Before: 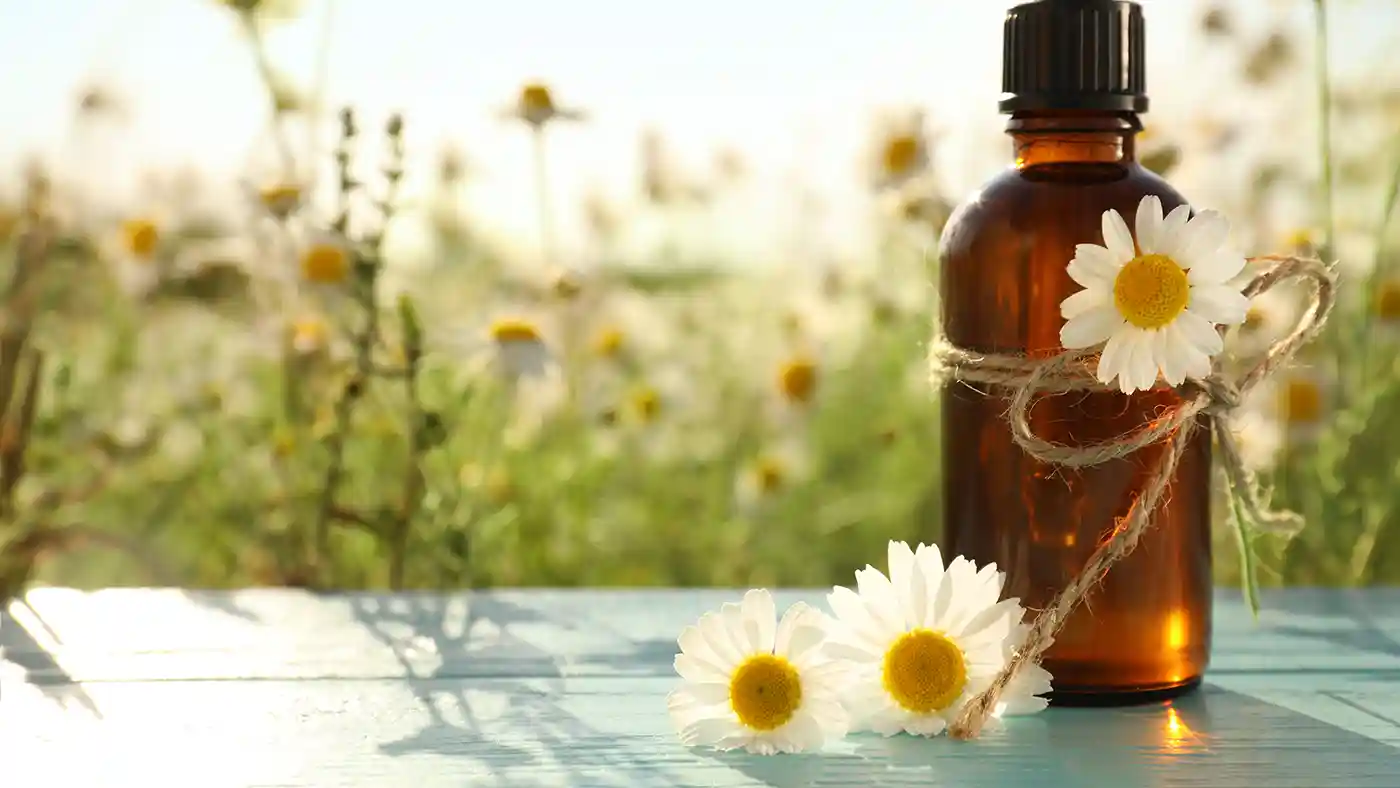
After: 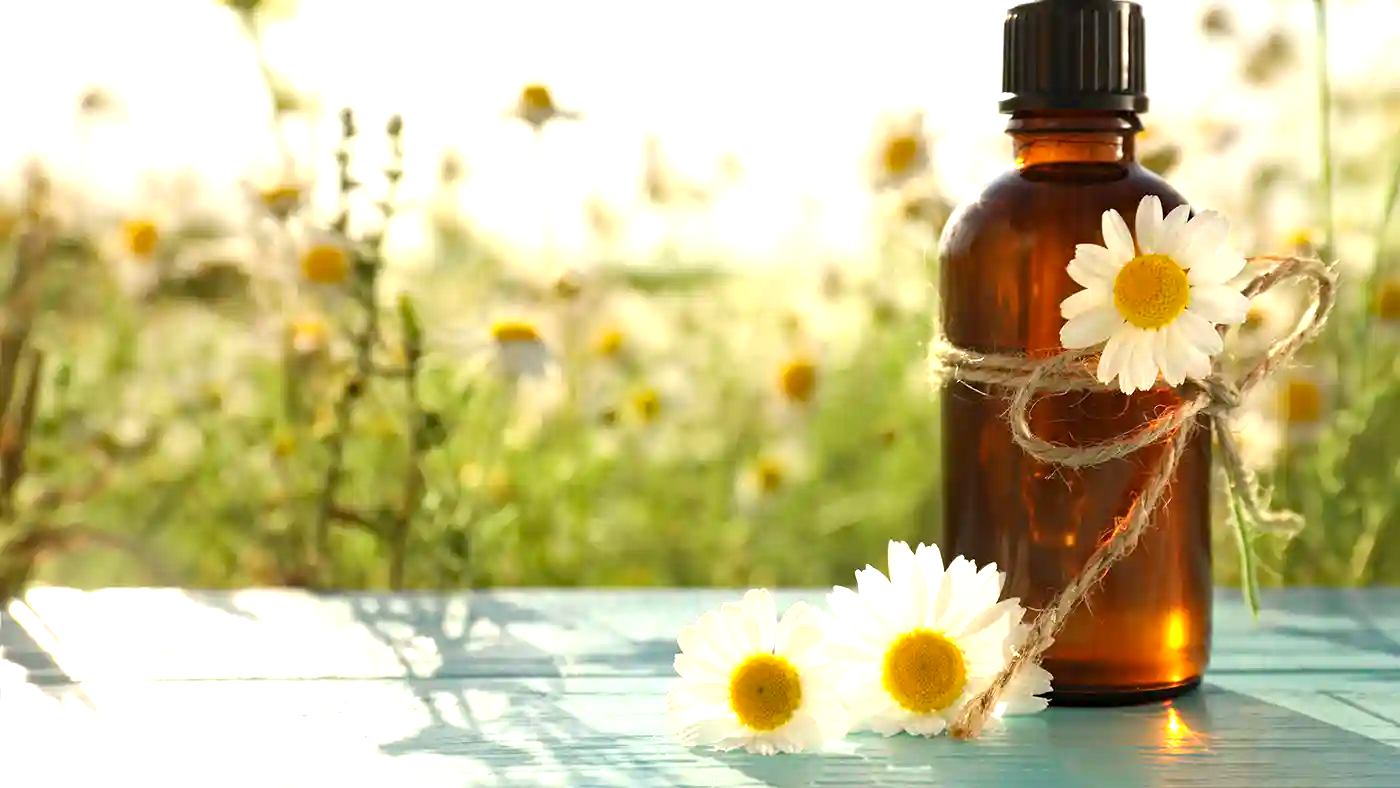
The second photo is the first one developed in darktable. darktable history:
exposure: exposure 0.485 EV, compensate highlight preservation false
haze removal: compatibility mode true, adaptive false
